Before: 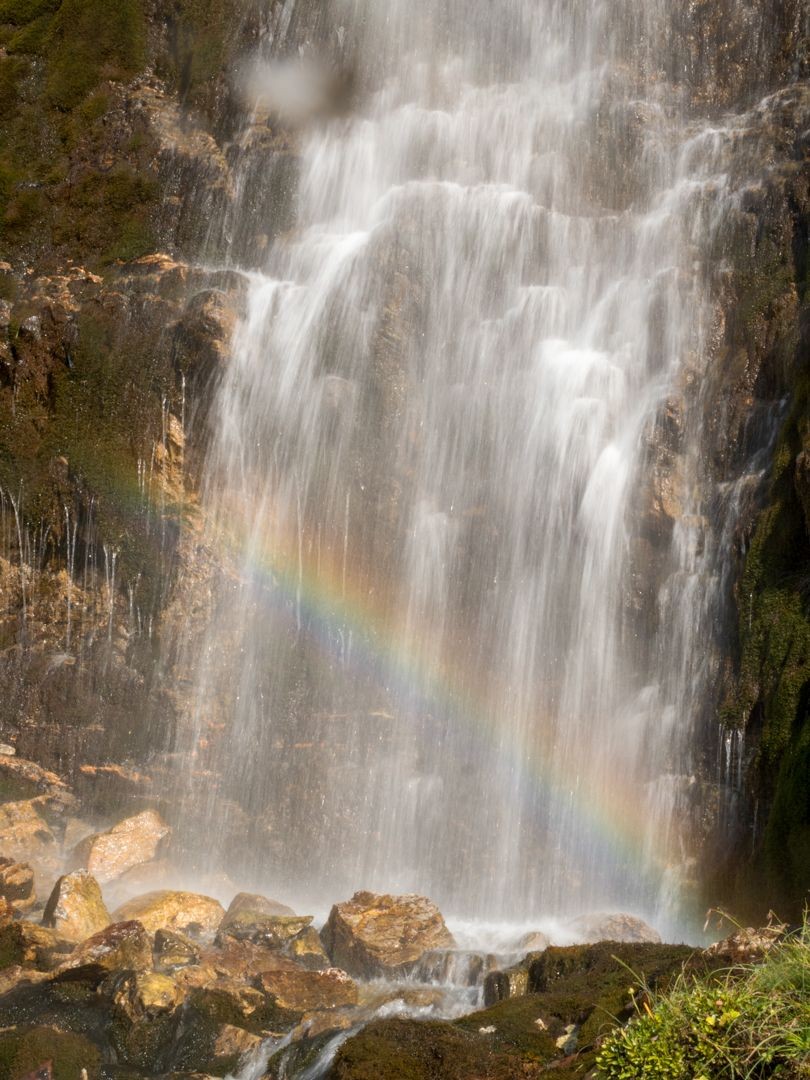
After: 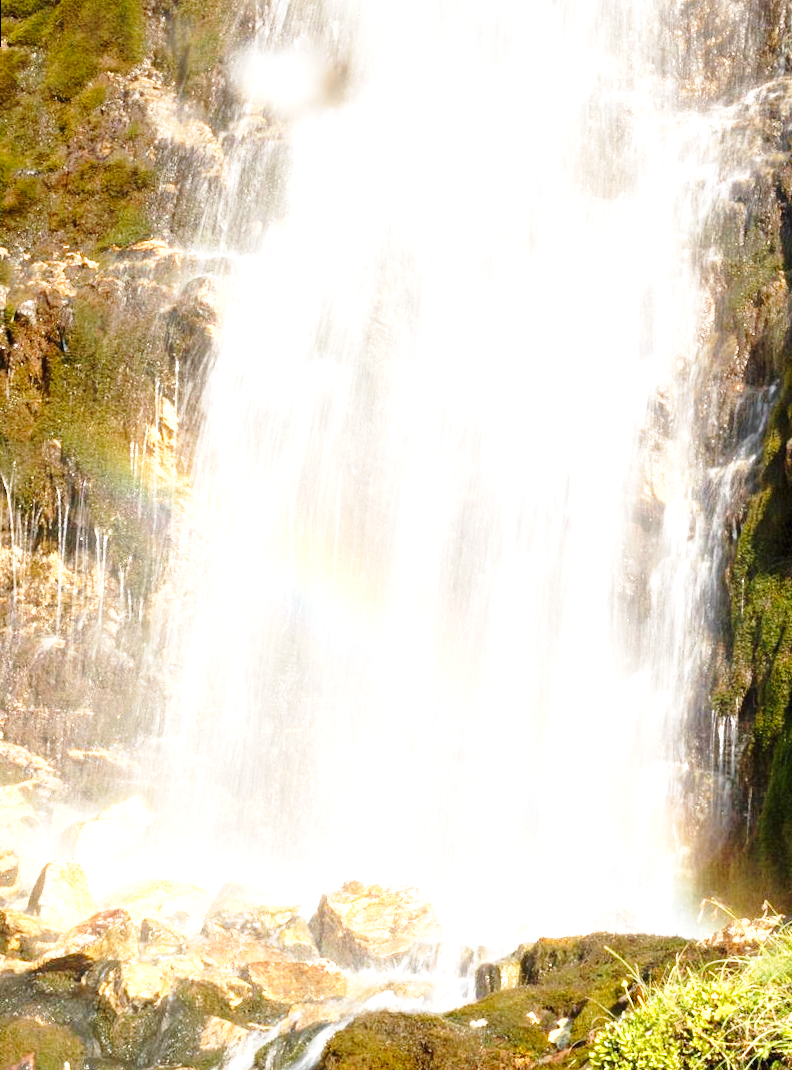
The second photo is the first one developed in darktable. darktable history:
exposure: black level correction 0, exposure 1.6 EV, compensate exposure bias true, compensate highlight preservation false
rotate and perspective: rotation 0.226°, lens shift (vertical) -0.042, crop left 0.023, crop right 0.982, crop top 0.006, crop bottom 0.994
base curve: curves: ch0 [(0, 0) (0.028, 0.03) (0.121, 0.232) (0.46, 0.748) (0.859, 0.968) (1, 1)], preserve colors none
